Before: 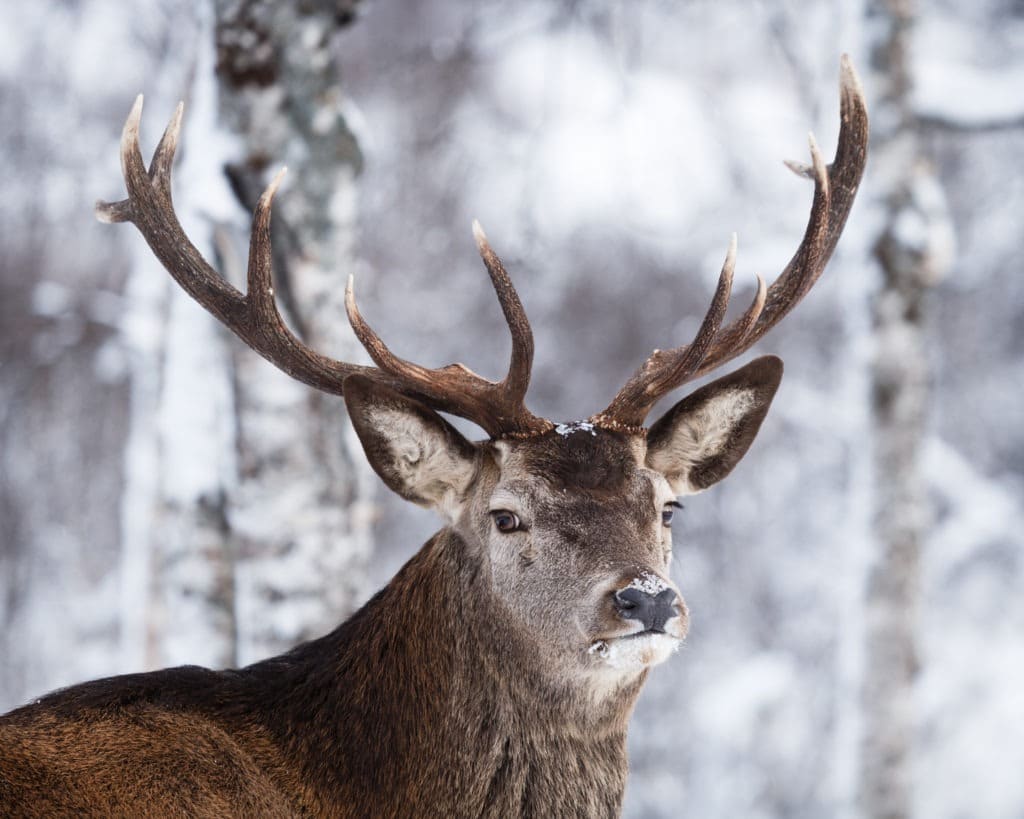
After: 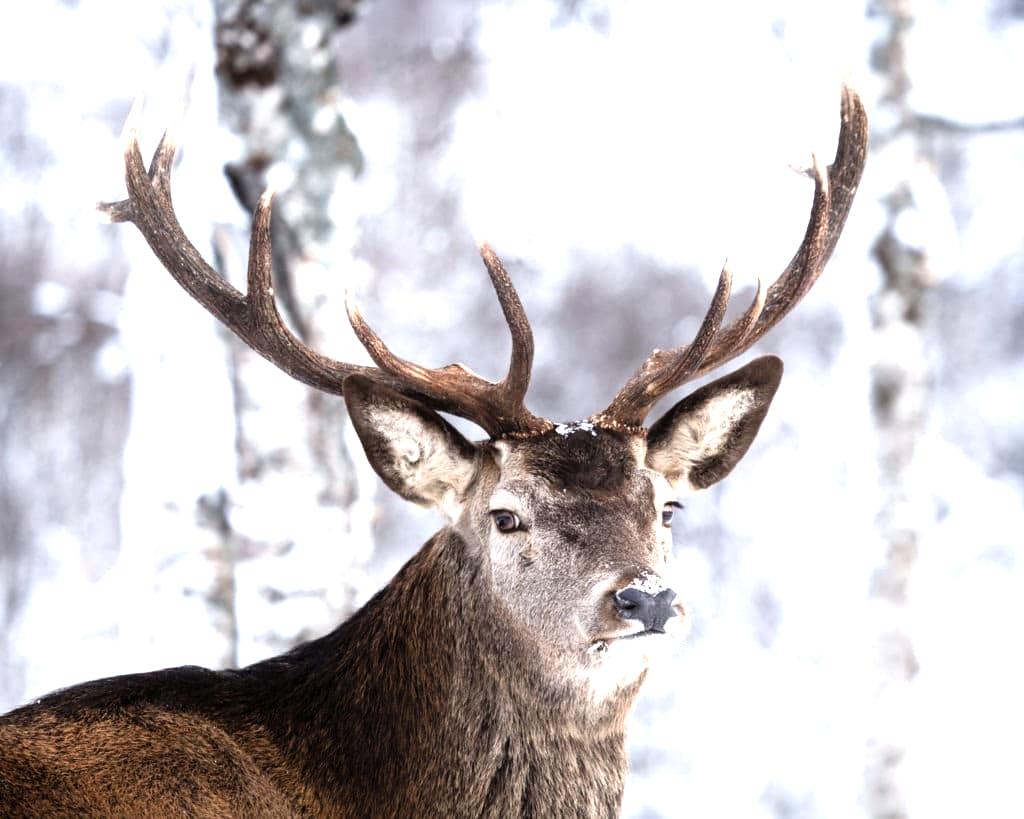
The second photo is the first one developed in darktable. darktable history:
tone equalizer: -8 EV -1.05 EV, -7 EV -1.05 EV, -6 EV -0.892 EV, -5 EV -0.603 EV, -3 EV 0.564 EV, -2 EV 0.84 EV, -1 EV 0.997 EV, +0 EV 1.07 EV
